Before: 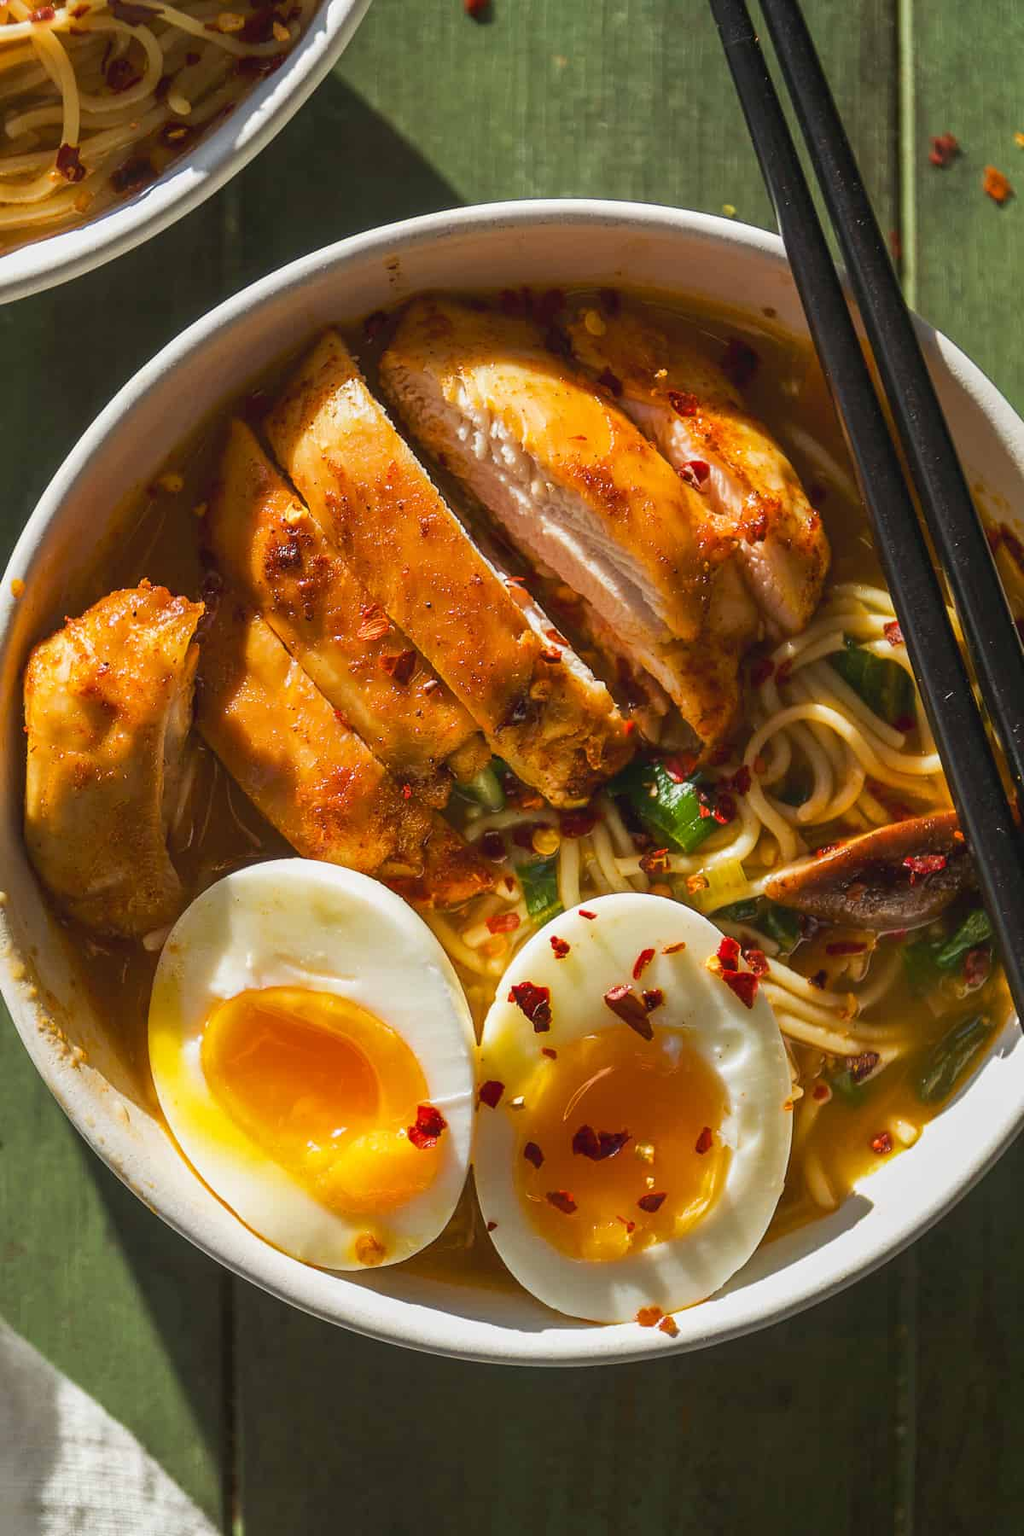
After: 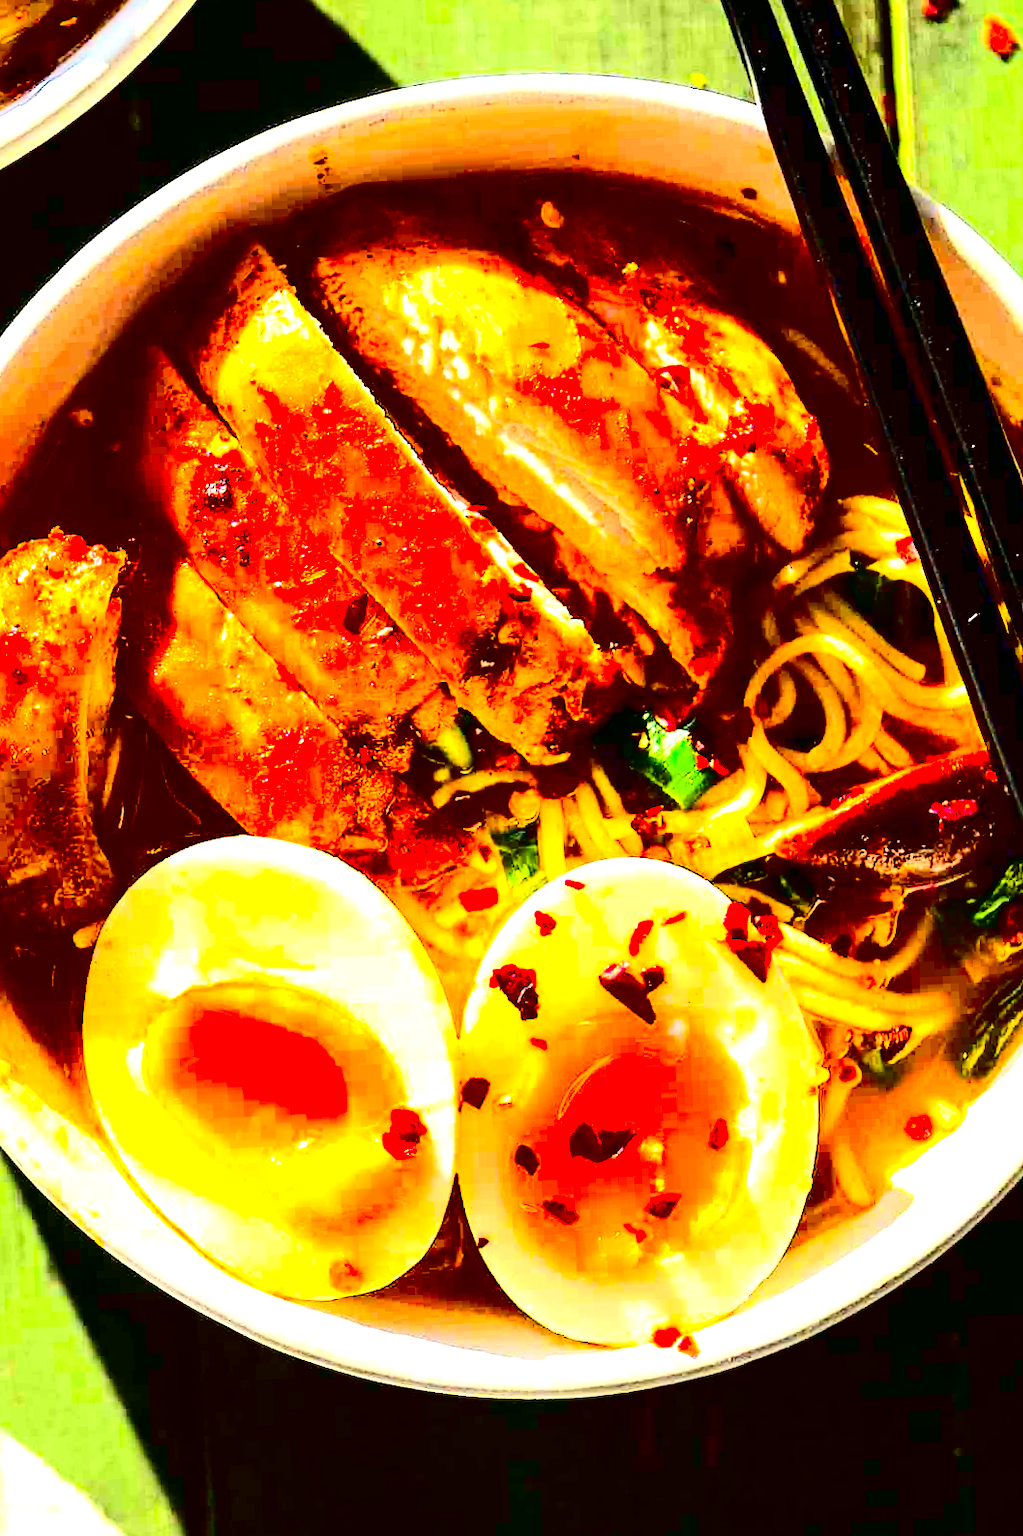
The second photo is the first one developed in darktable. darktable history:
crop and rotate: angle 2.64°, left 5.763%, top 5.719%
exposure: exposure 1.988 EV, compensate exposure bias true, compensate highlight preservation false
contrast equalizer: octaves 7, y [[0.514, 0.573, 0.581, 0.508, 0.5, 0.5], [0.5 ×6], [0.5 ×6], [0 ×6], [0 ×6]], mix -0.289
contrast brightness saturation: contrast 0.782, brightness -0.985, saturation 0.997
